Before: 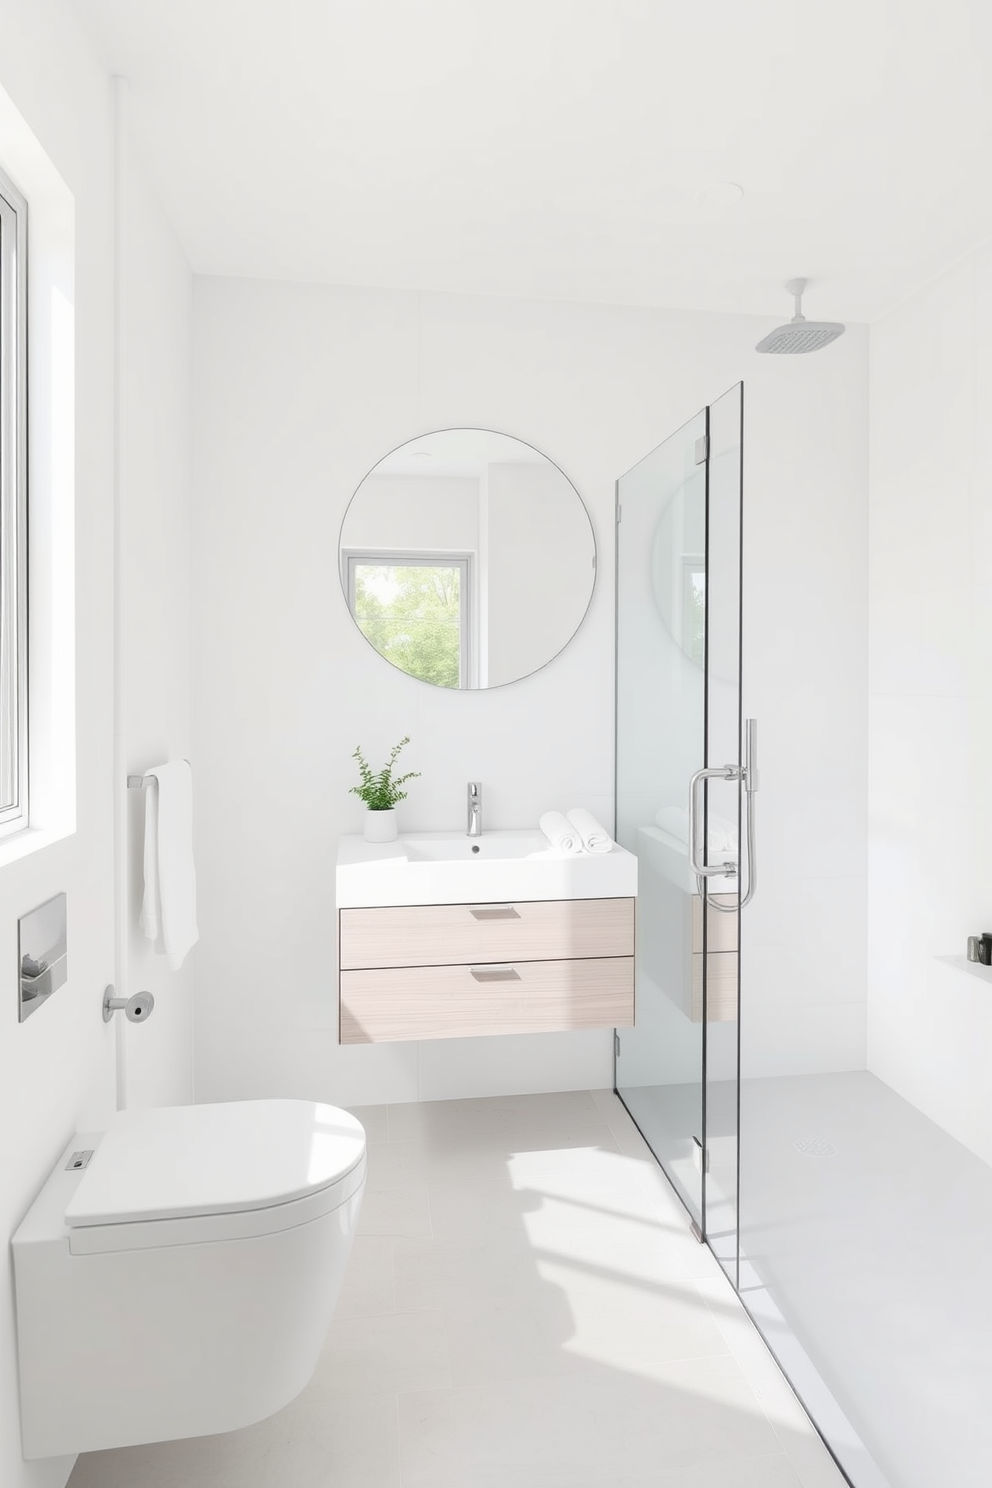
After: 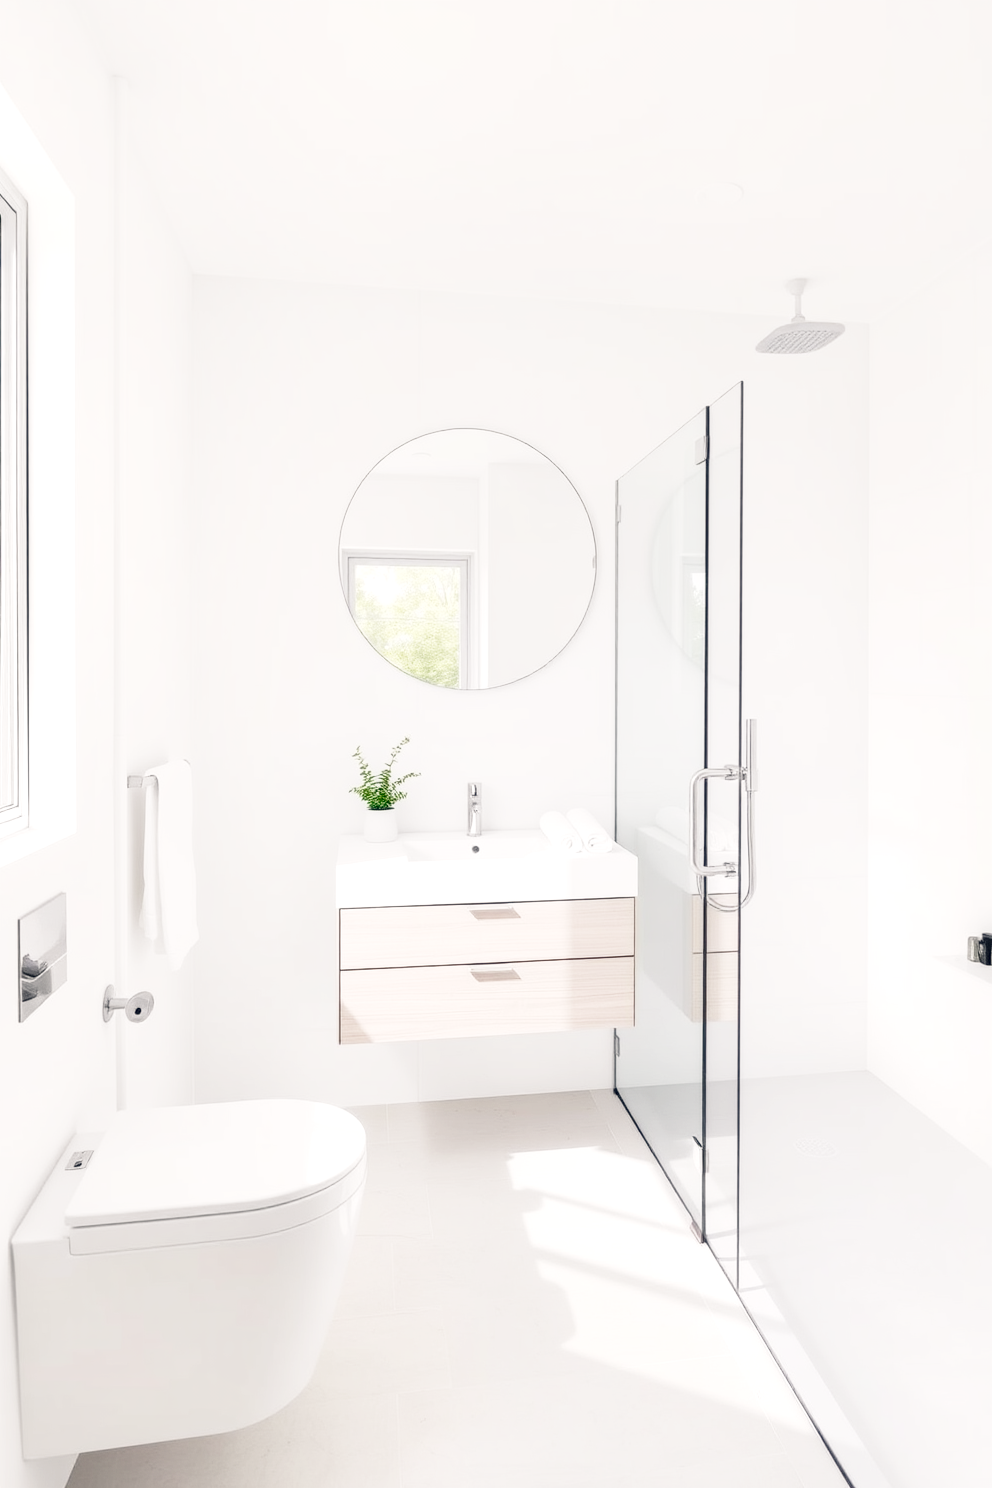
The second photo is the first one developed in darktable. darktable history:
color balance rgb: shadows lift › hue 87.51°, highlights gain › chroma 1.35%, highlights gain › hue 55.1°, global offset › chroma 0.13%, global offset › hue 253.66°, perceptual saturation grading › global saturation 16.38%
base curve: curves: ch0 [(0, 0) (0.028, 0.03) (0.121, 0.232) (0.46, 0.748) (0.859, 0.968) (1, 1)], preserve colors none
local contrast: detail 150%
